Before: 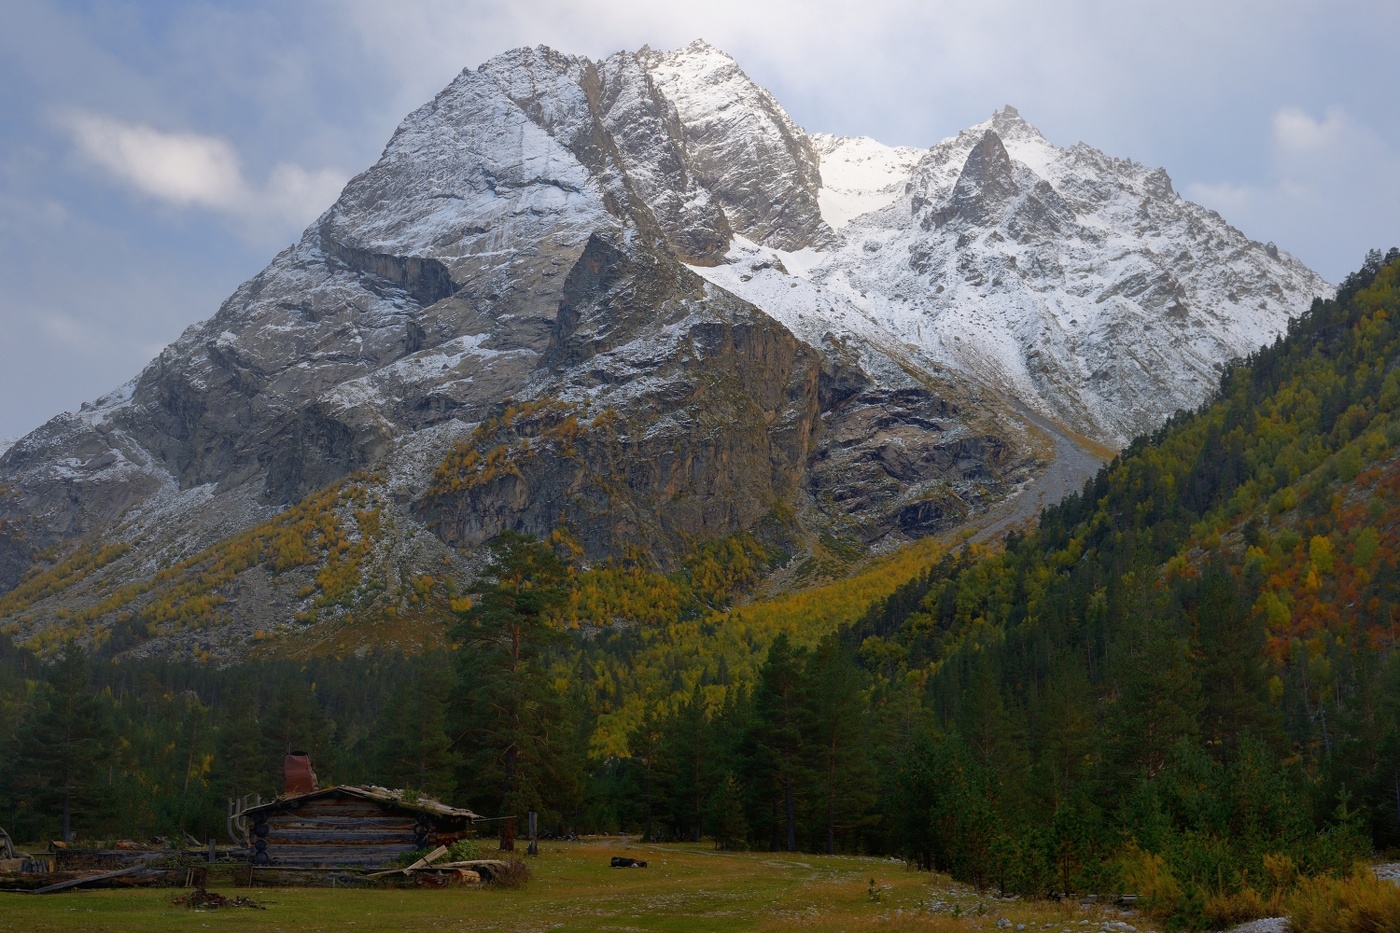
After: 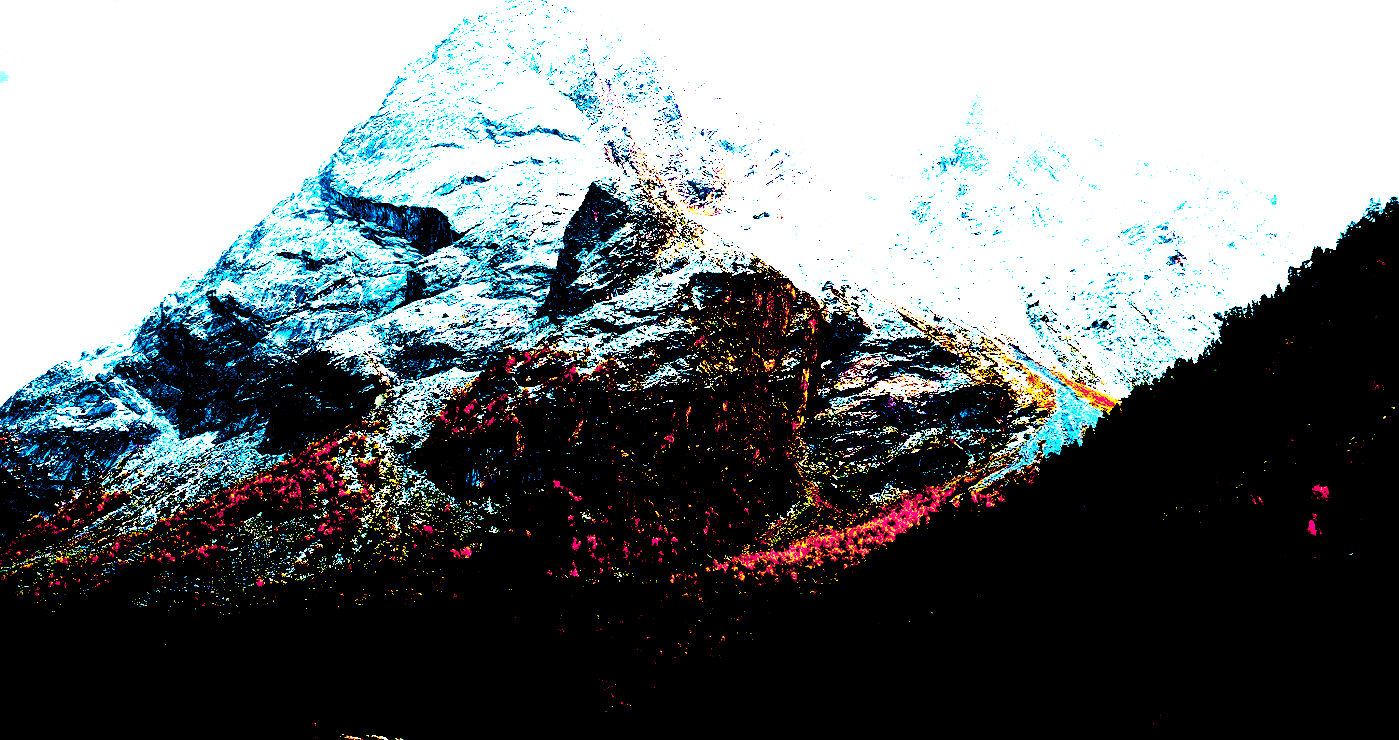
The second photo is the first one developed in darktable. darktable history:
exposure: black level correction 0.099, exposure 2.94 EV, compensate highlight preservation false
crop and rotate: top 5.669%, bottom 14.944%
color calibration: illuminant custom, x 0.388, y 0.387, temperature 3818.37 K
color balance rgb: power › chroma 2.14%, power › hue 166.34°, global offset › luminance -0.316%, global offset › chroma 0.113%, global offset › hue 162.94°, linear chroma grading › global chroma 7.518%, perceptual saturation grading › global saturation 23.577%, perceptual saturation grading › highlights -23.819%, perceptual saturation grading › mid-tones 24.364%, perceptual saturation grading › shadows 39.428%, hue shift -9.78°, perceptual brilliance grading › global brilliance 10.438%, perceptual brilliance grading › shadows 15.825%
